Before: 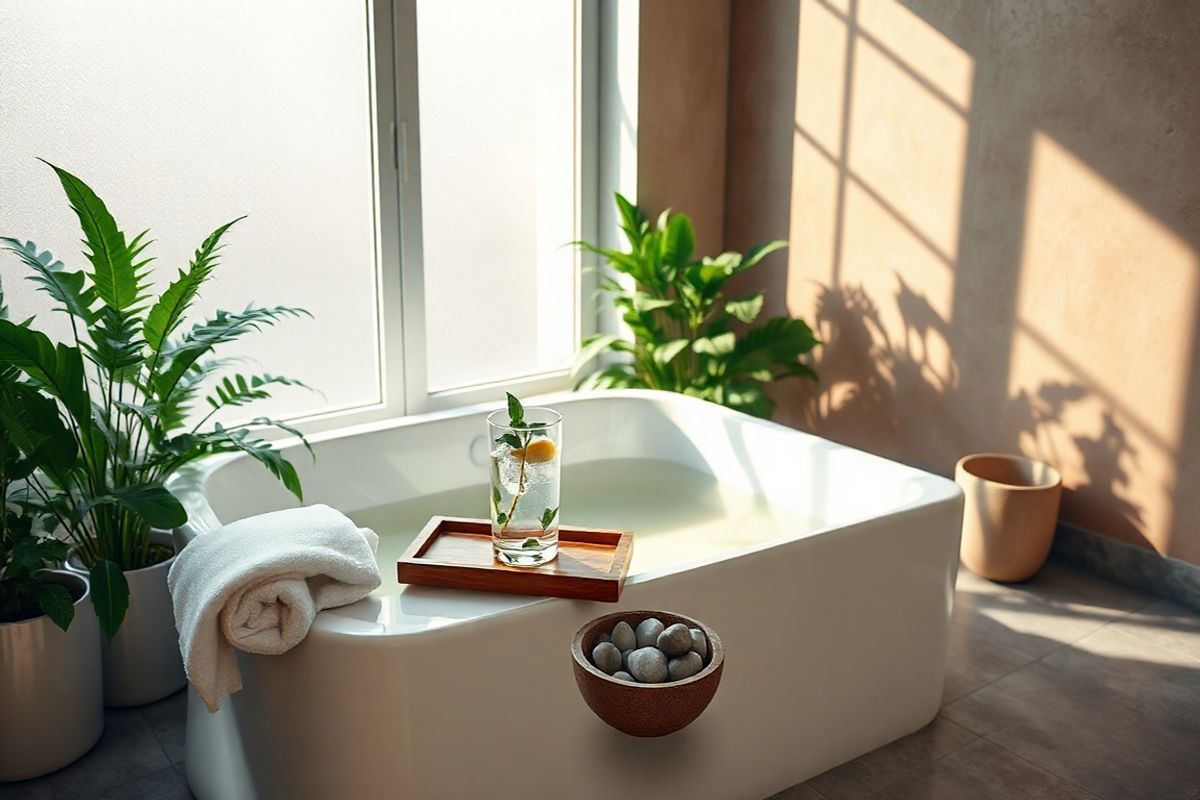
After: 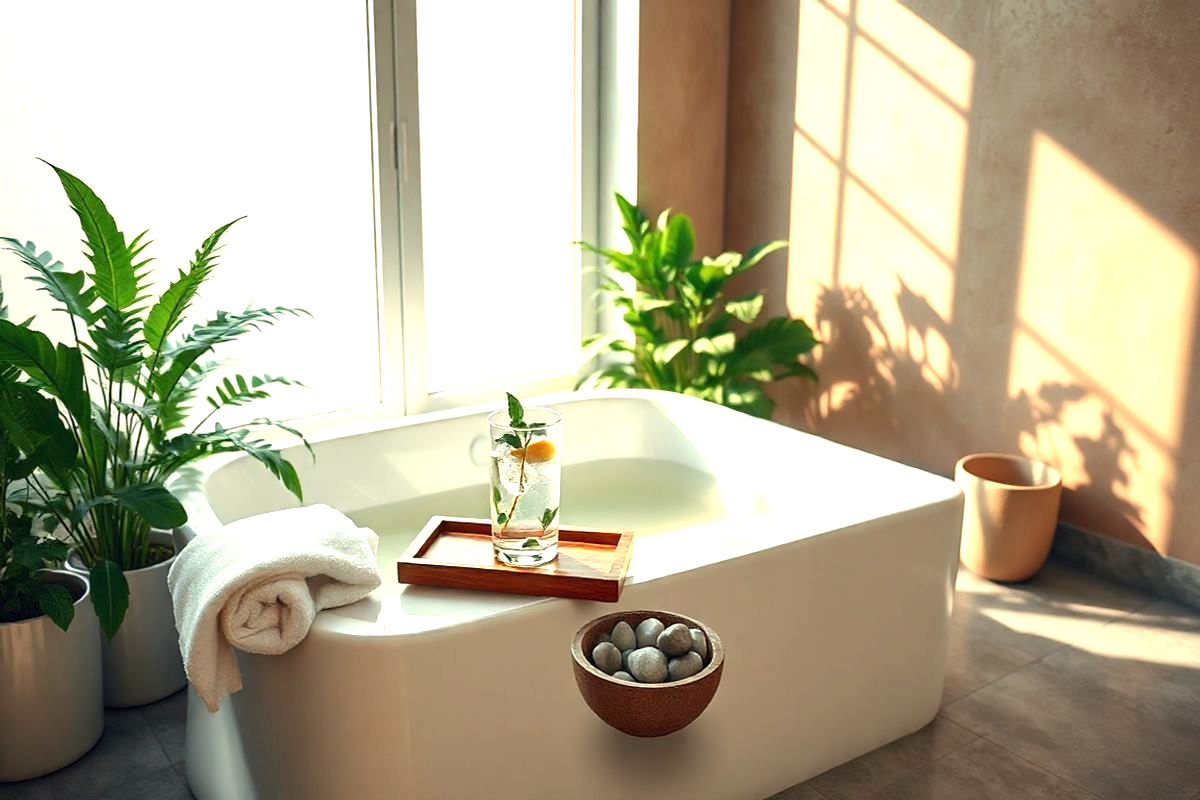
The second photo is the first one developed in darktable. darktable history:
exposure: exposure 0.74 EV, compensate highlight preservation false
white balance: red 1.029, blue 0.92
